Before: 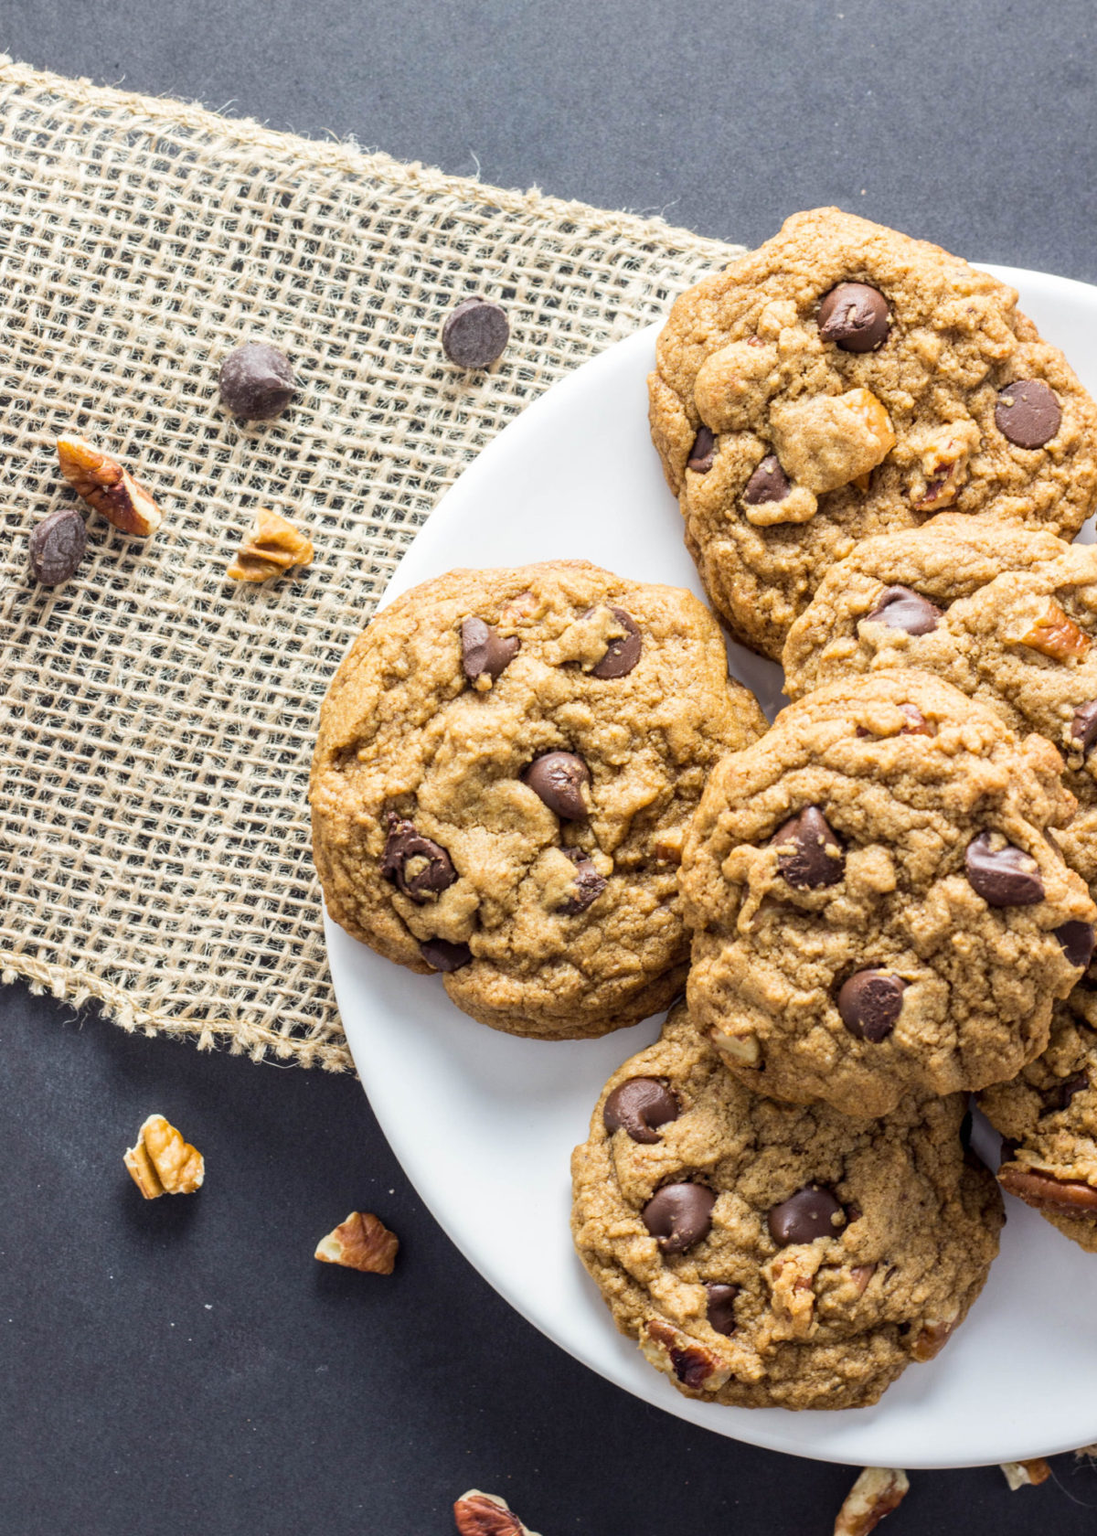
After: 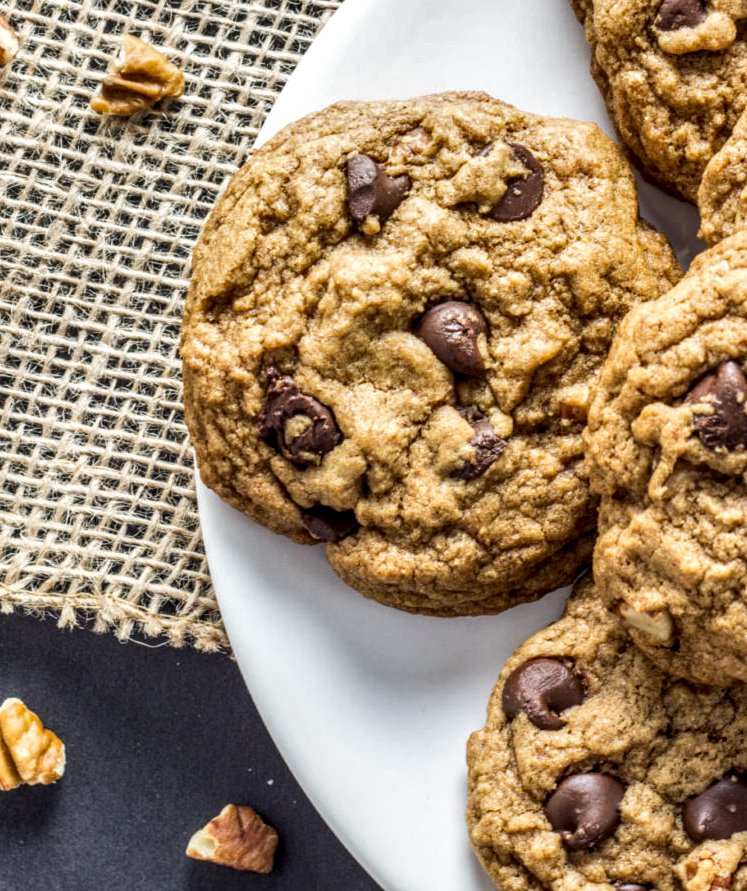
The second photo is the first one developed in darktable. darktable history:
shadows and highlights: shadows 30.7, highlights -62.6, highlights color adjustment 0.392%, soften with gaussian
crop: left 13.226%, top 31.037%, right 24.454%, bottom 15.906%
local contrast: highlights 24%, detail 150%
